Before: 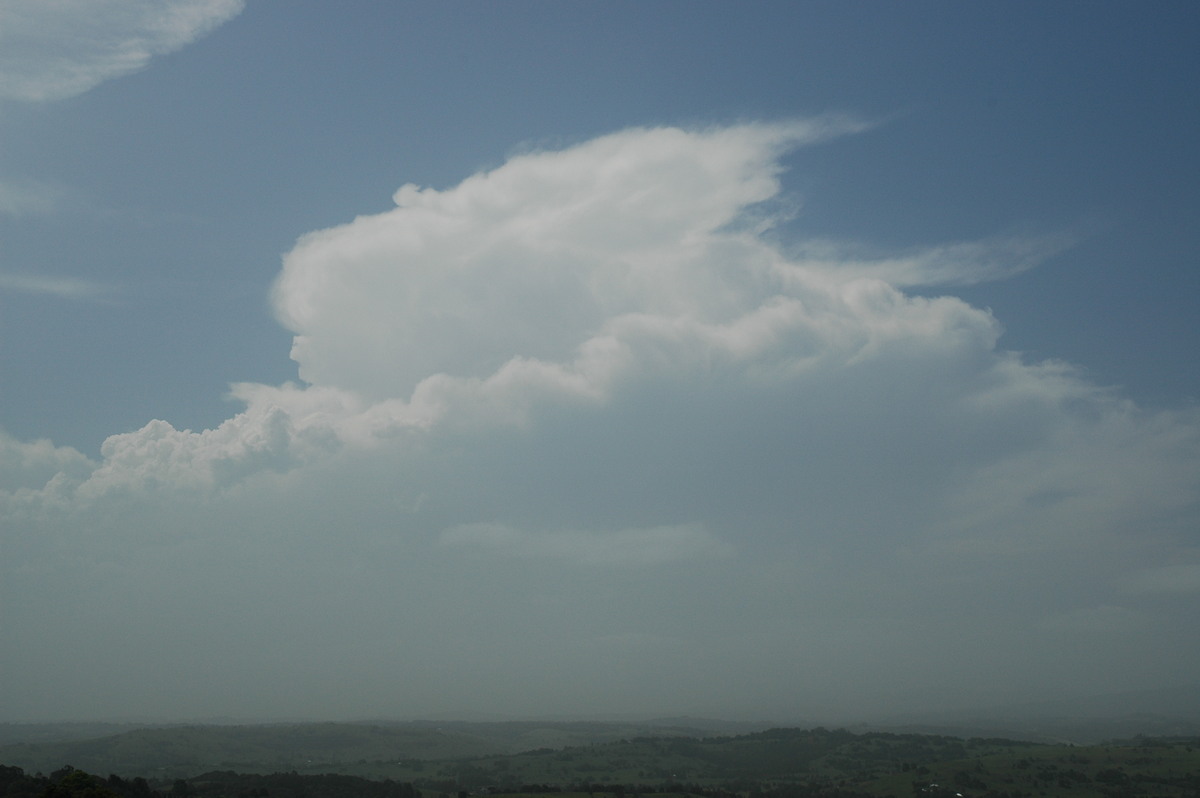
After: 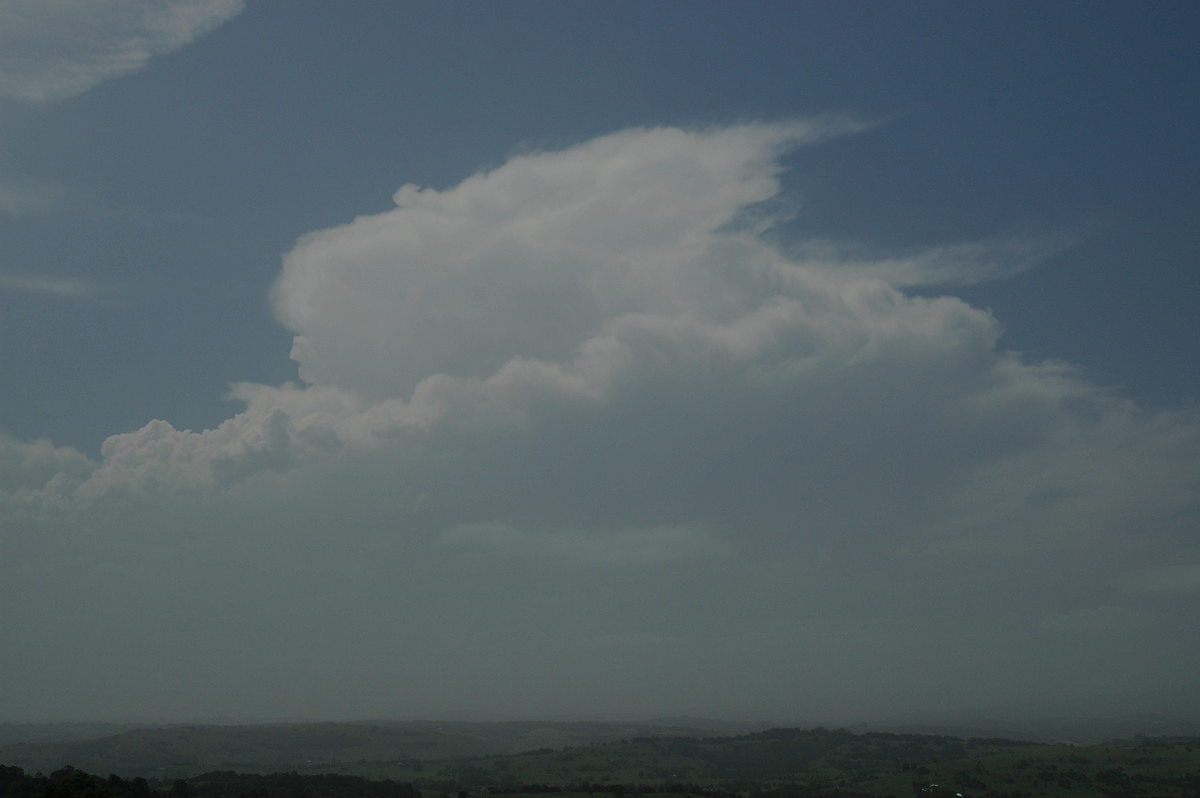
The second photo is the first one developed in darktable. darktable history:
shadows and highlights: shadows 32.77, highlights -46.83, compress 49.89%, soften with gaussian
exposure: black level correction 0, exposure -0.843 EV, compensate exposure bias true, compensate highlight preservation false
